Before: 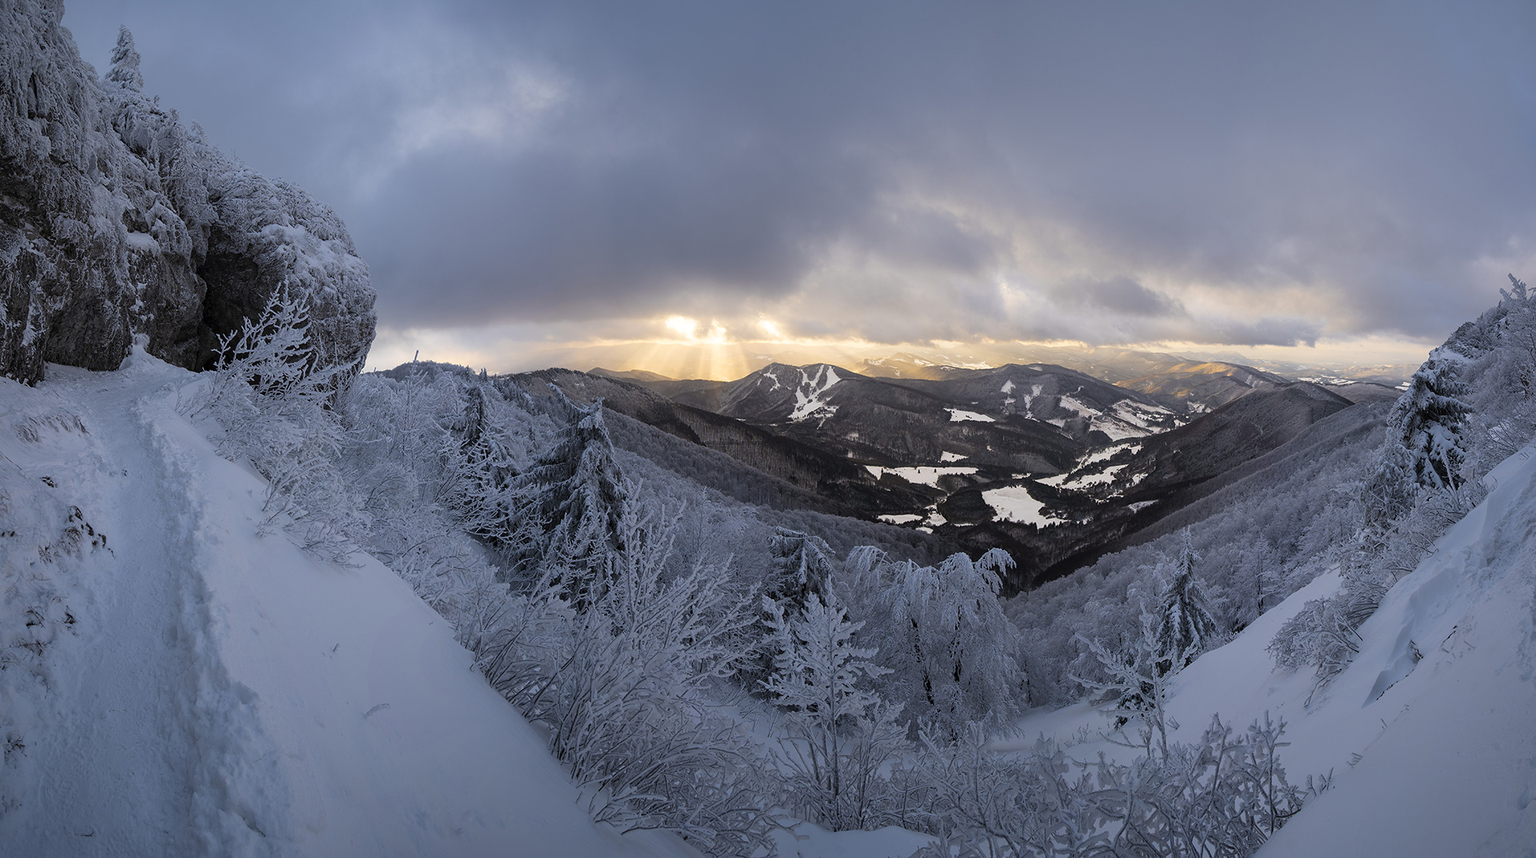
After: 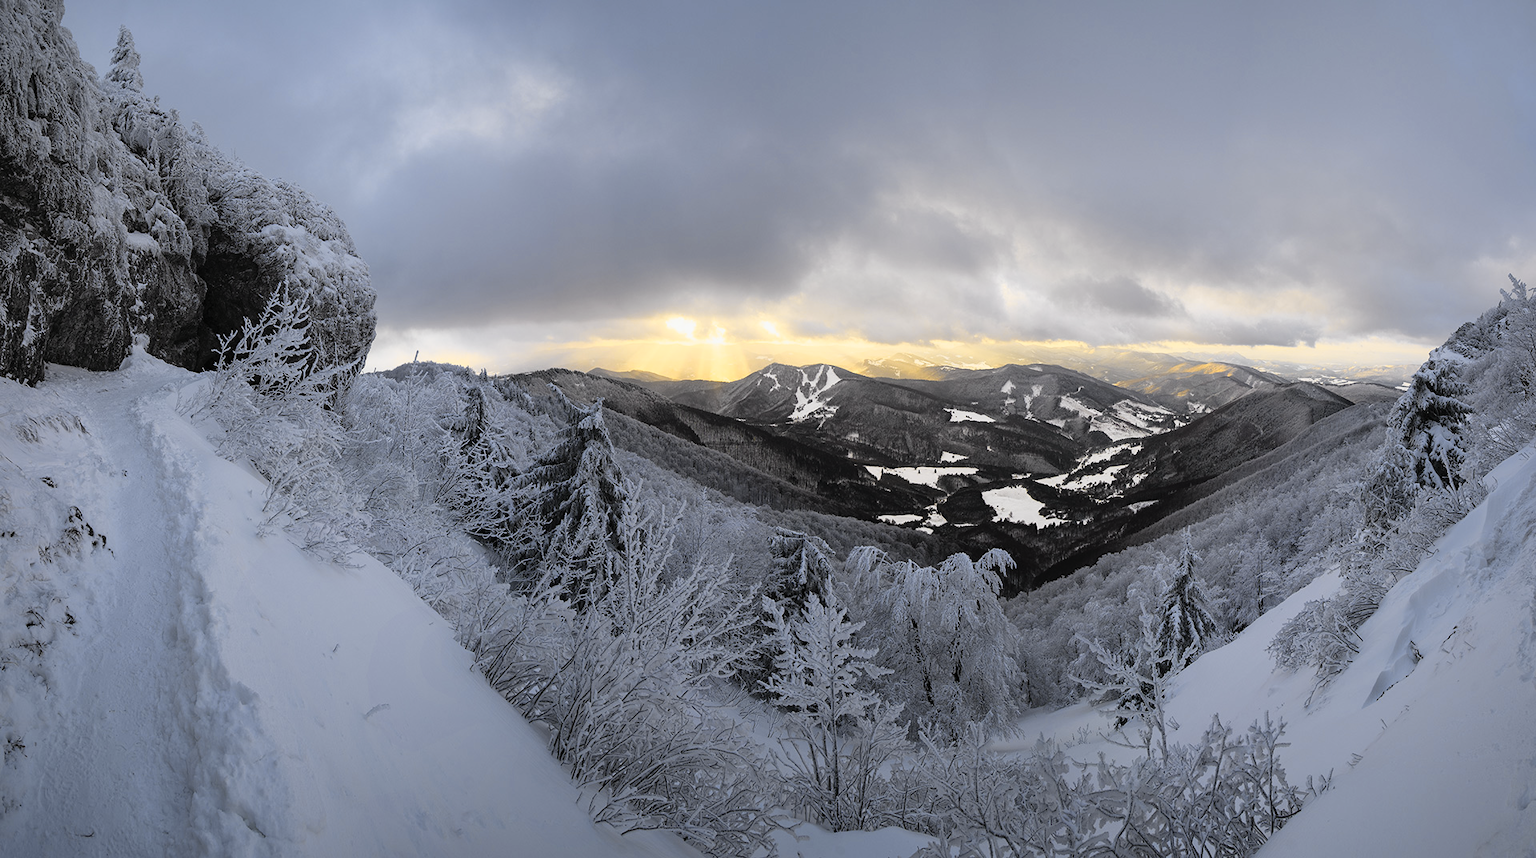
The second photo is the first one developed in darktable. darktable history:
tone curve: curves: ch0 [(0, 0.013) (0.129, 0.1) (0.327, 0.382) (0.489, 0.573) (0.66, 0.748) (0.858, 0.926) (1, 0.977)]; ch1 [(0, 0) (0.353, 0.344) (0.45, 0.46) (0.498, 0.498) (0.521, 0.512) (0.563, 0.559) (0.592, 0.585) (0.647, 0.68) (1, 1)]; ch2 [(0, 0) (0.333, 0.346) (0.375, 0.375) (0.427, 0.44) (0.476, 0.492) (0.511, 0.508) (0.528, 0.533) (0.579, 0.61) (0.612, 0.644) (0.66, 0.715) (1, 1)], color space Lab, independent channels, preserve colors none
